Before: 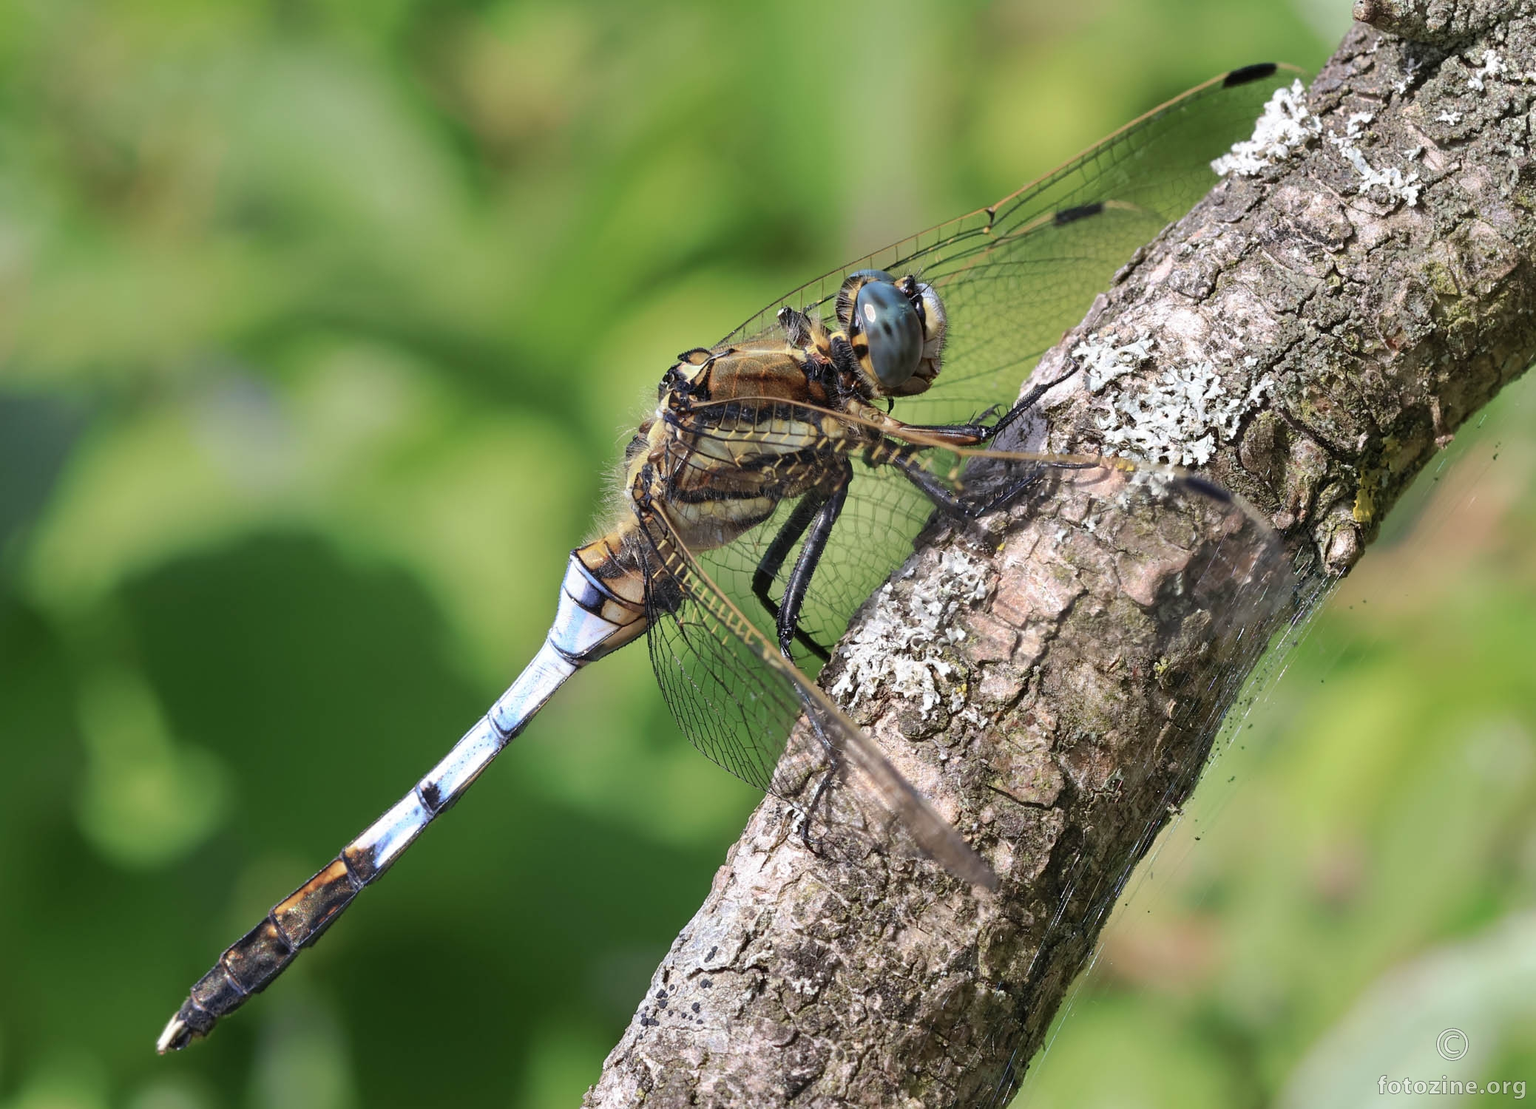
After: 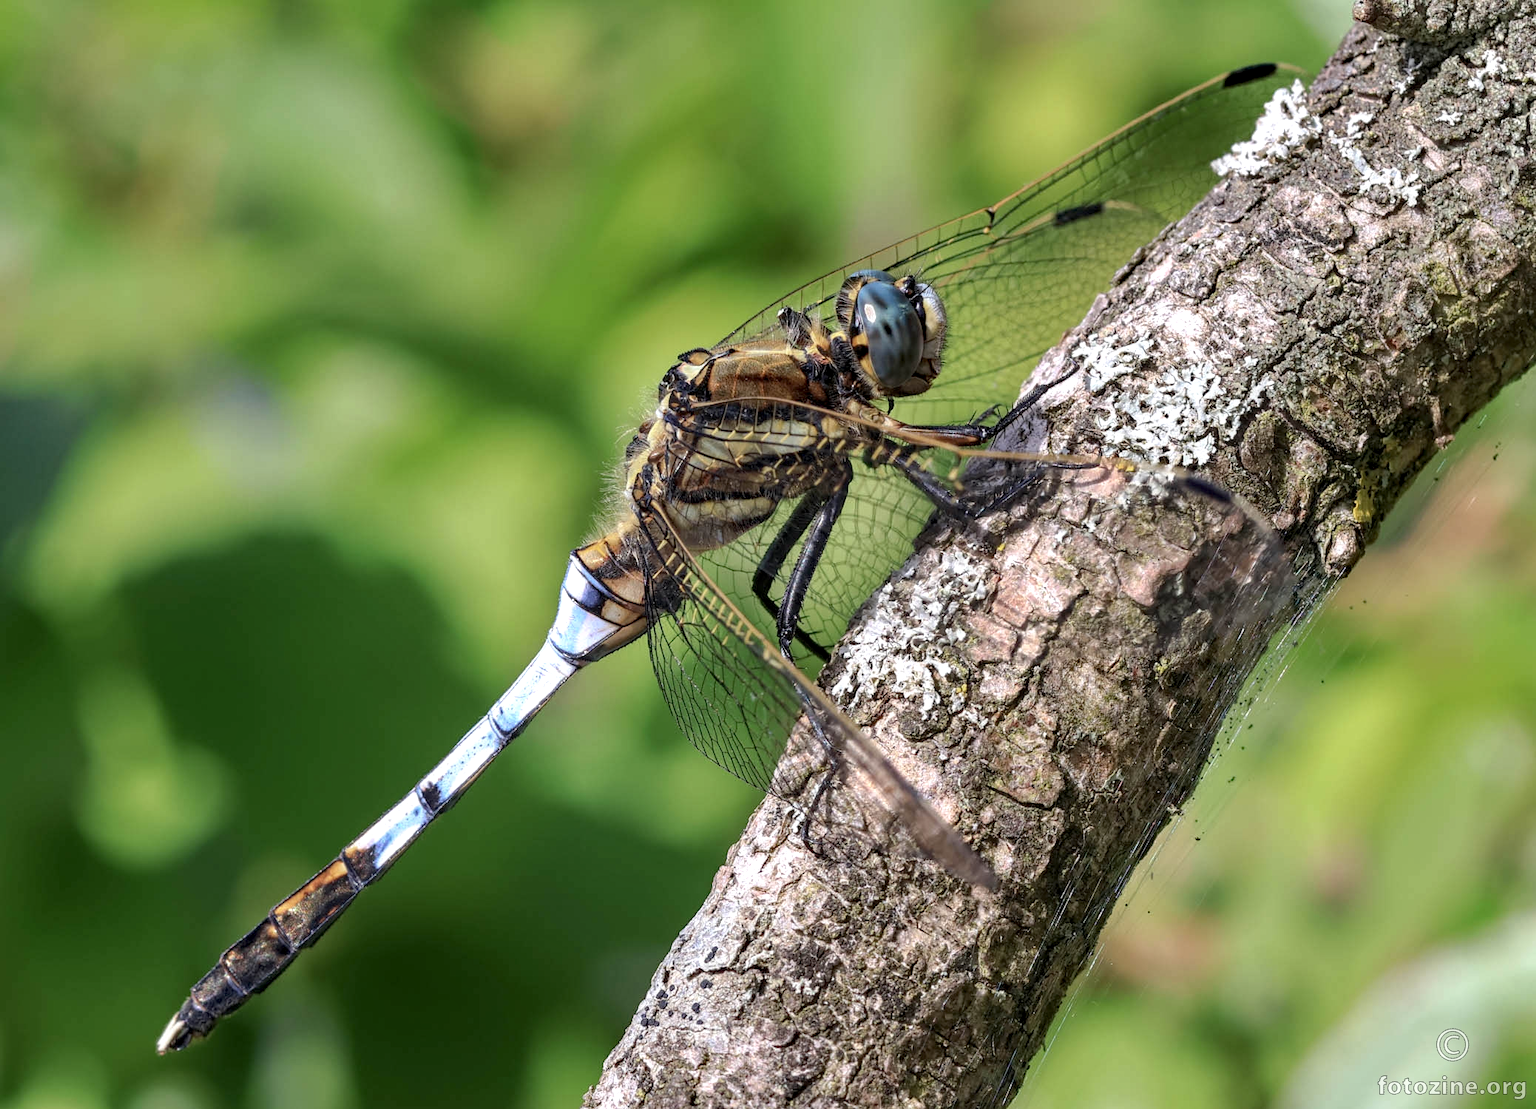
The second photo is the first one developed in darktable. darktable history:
local contrast: detail 130%
haze removal: compatibility mode true
